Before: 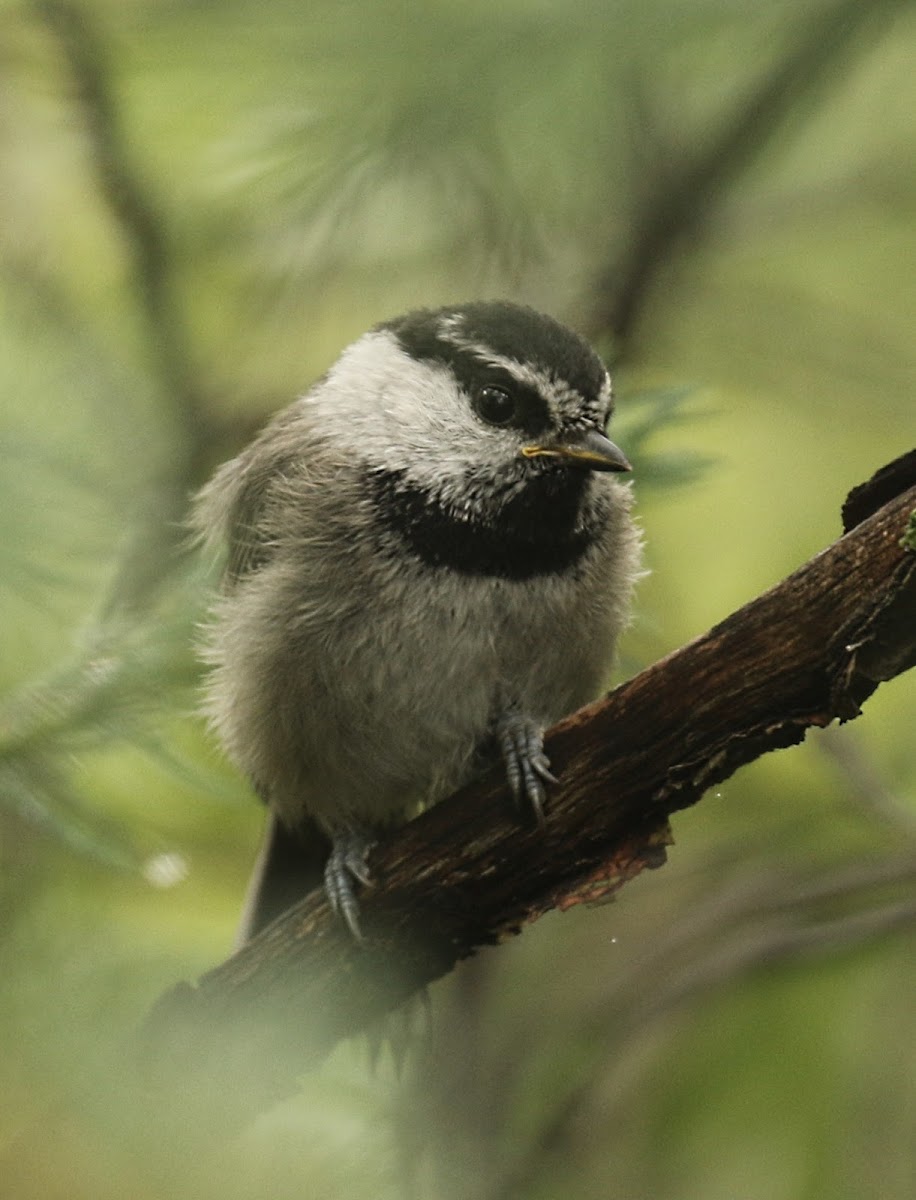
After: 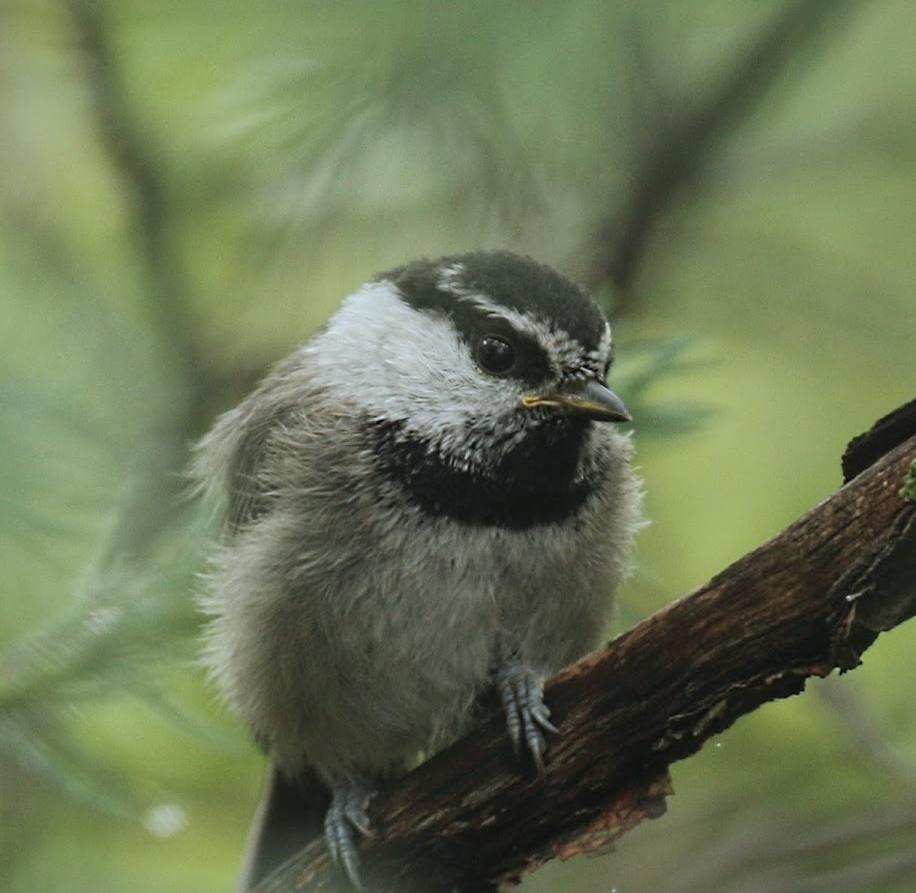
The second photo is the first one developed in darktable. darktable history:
shadows and highlights: shadows 39.62, highlights -59.91, highlights color adjustment 72.62%
crop: top 4.173%, bottom 21.388%
color calibration: x 0.369, y 0.382, temperature 4315.73 K, clip negative RGB from gamut false
